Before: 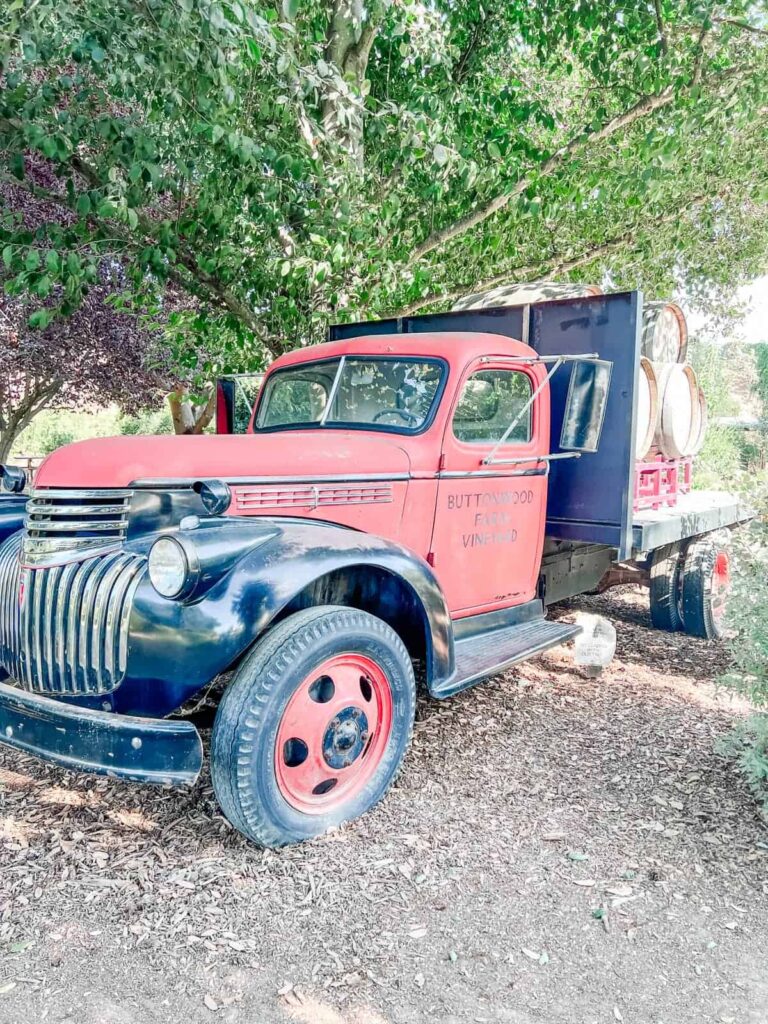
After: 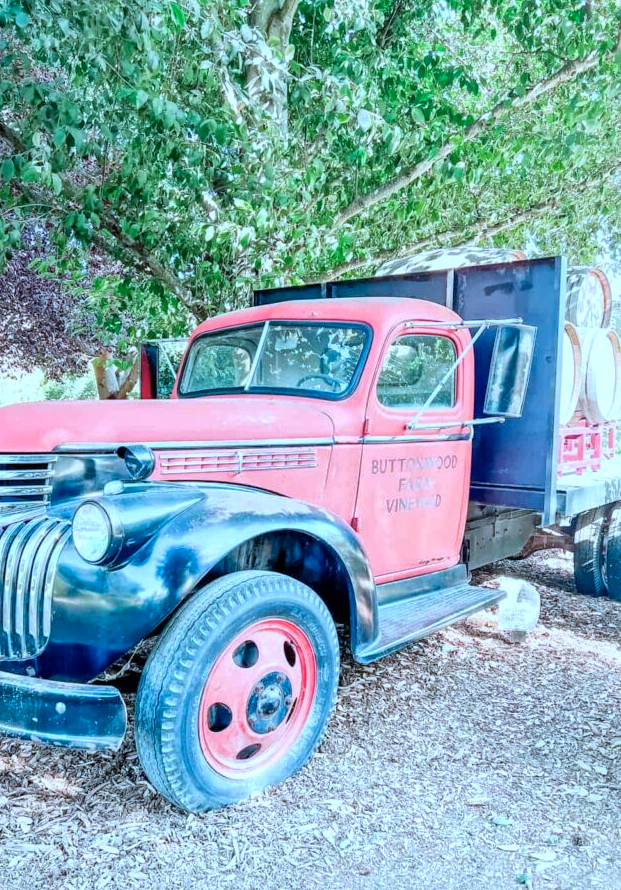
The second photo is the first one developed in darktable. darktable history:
color correction: highlights a* -9.35, highlights b* -23.15
crop: left 9.929%, top 3.475%, right 9.188%, bottom 9.529%
color balance rgb: perceptual saturation grading › global saturation 10%, global vibrance 10%
global tonemap: drago (1, 100), detail 1
